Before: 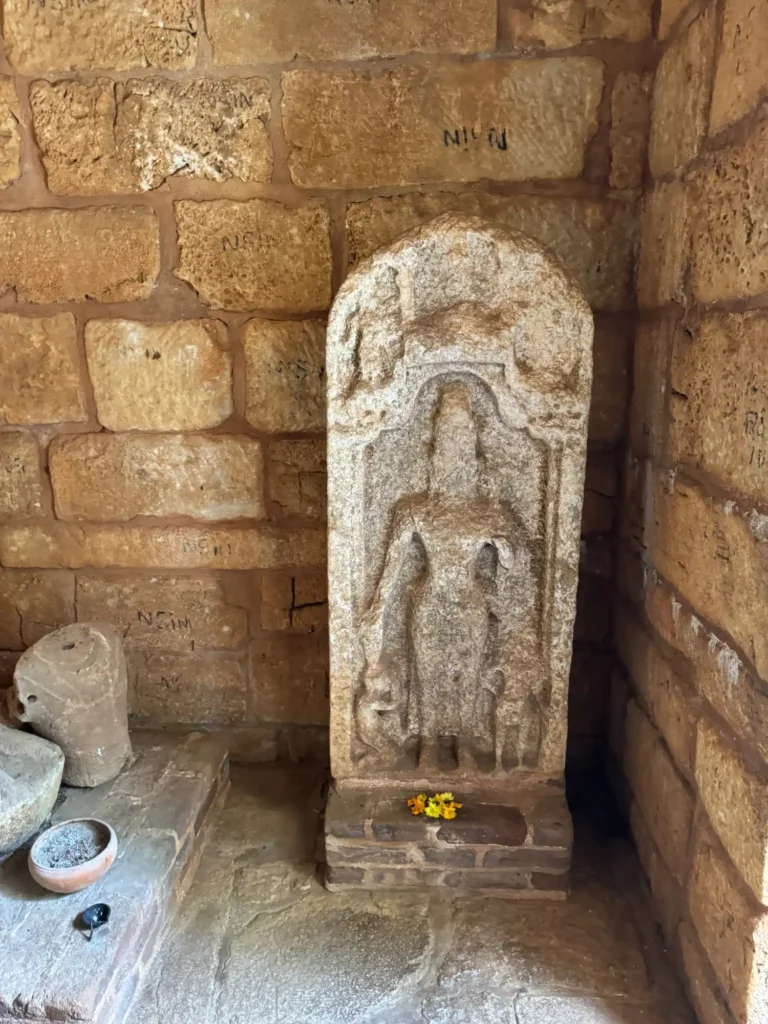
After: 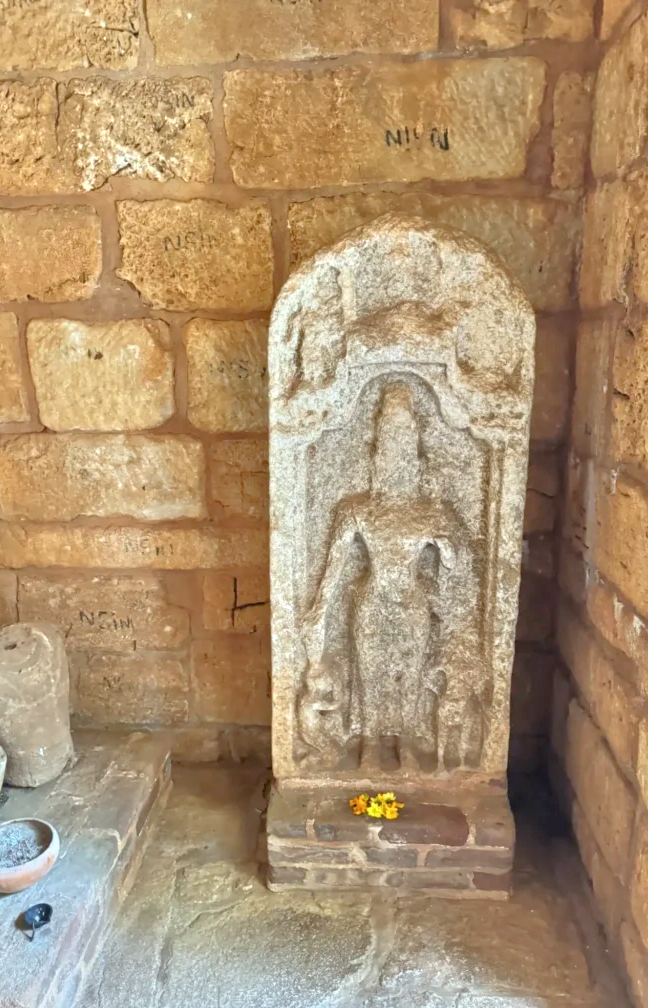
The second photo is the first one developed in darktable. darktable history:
crop: left 7.598%, right 7.873%
color balance: lift [1.004, 1.002, 1.002, 0.998], gamma [1, 1.007, 1.002, 0.993], gain [1, 0.977, 1.013, 1.023], contrast -3.64%
tone equalizer: -8 EV 2 EV, -7 EV 2 EV, -6 EV 2 EV, -5 EV 2 EV, -4 EV 2 EV, -3 EV 1.5 EV, -2 EV 1 EV, -1 EV 0.5 EV
